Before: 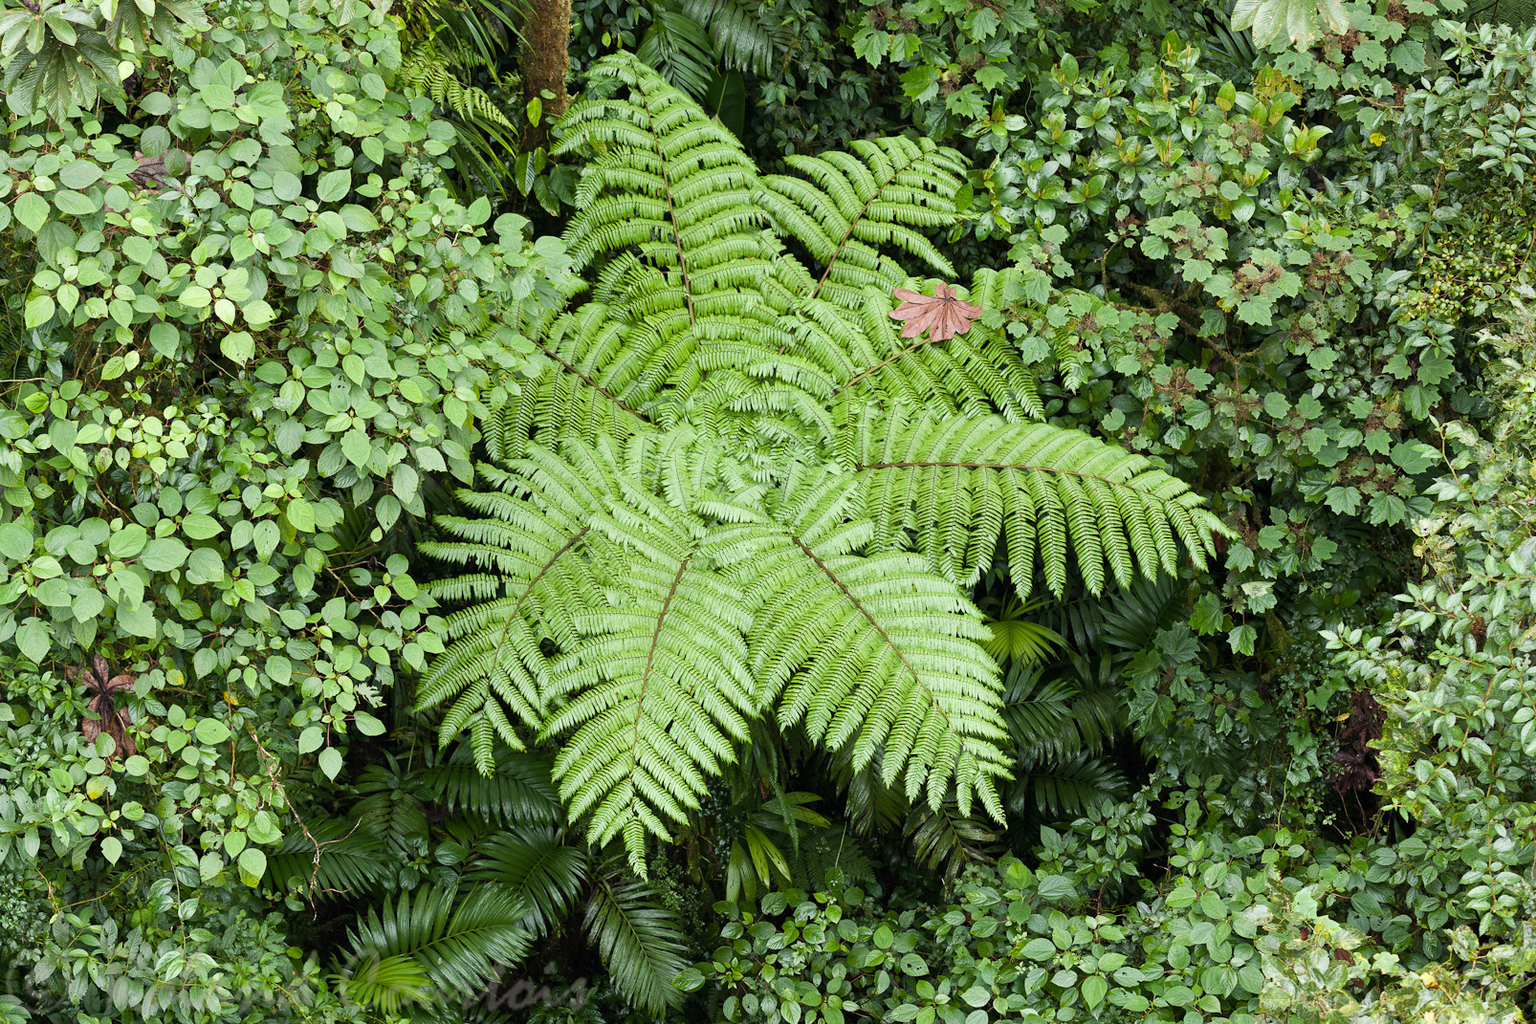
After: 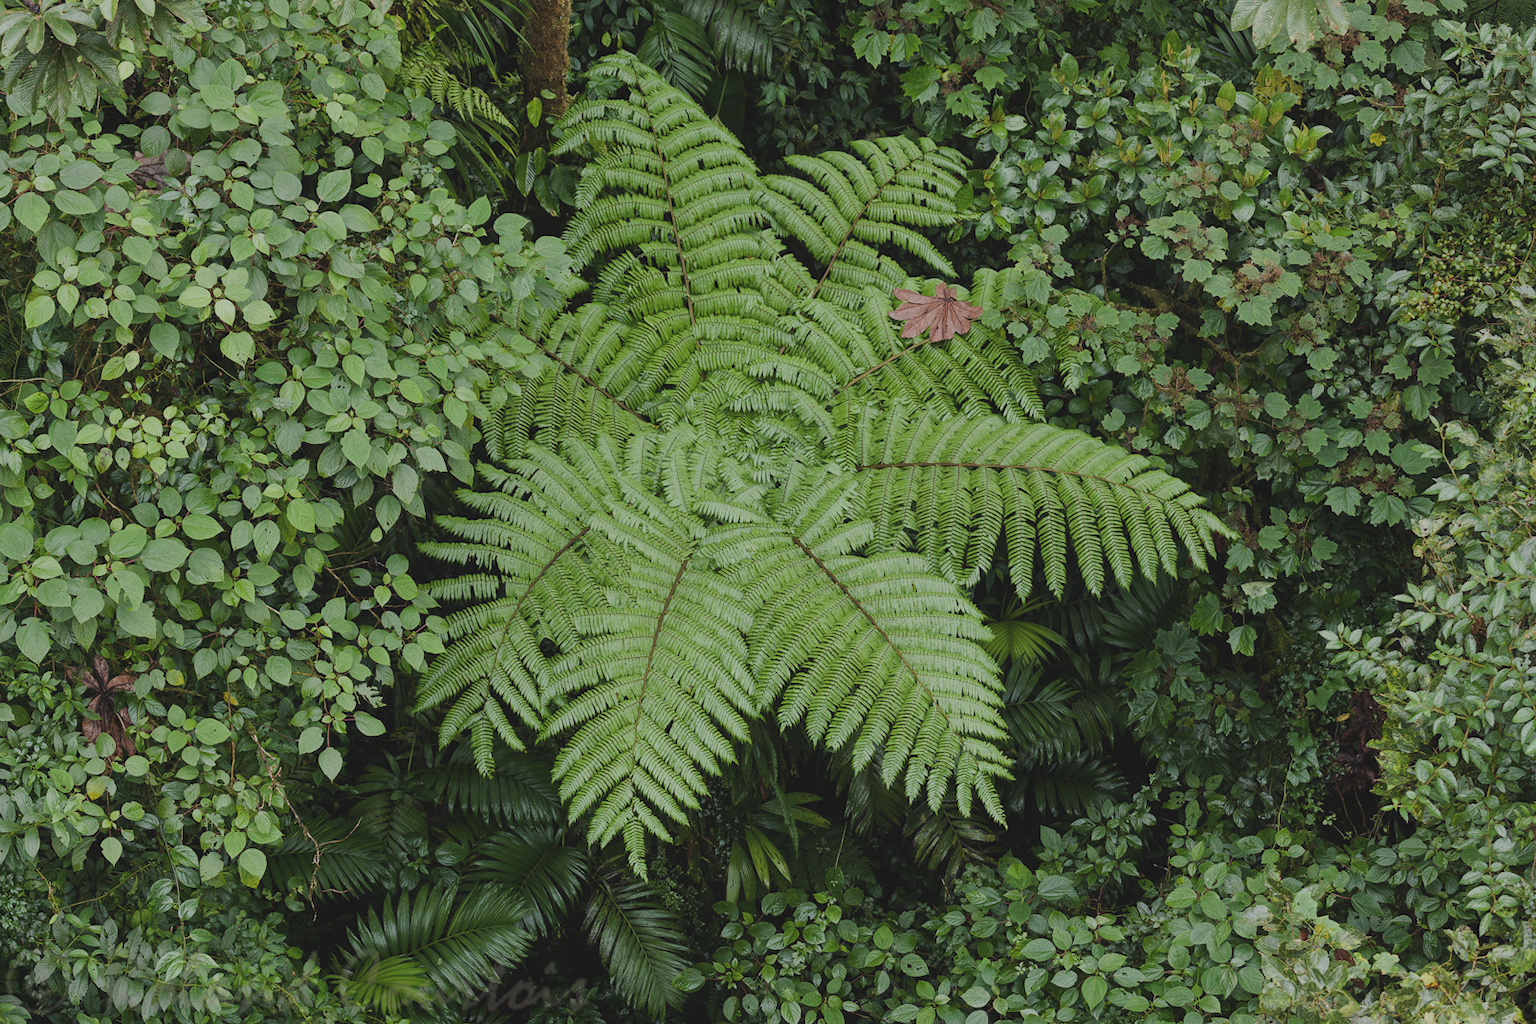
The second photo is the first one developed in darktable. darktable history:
local contrast: highlights 106%, shadows 98%, detail 119%, midtone range 0.2
exposure: black level correction -0.022, exposure -0.03 EV, compensate exposure bias true, compensate highlight preservation false
